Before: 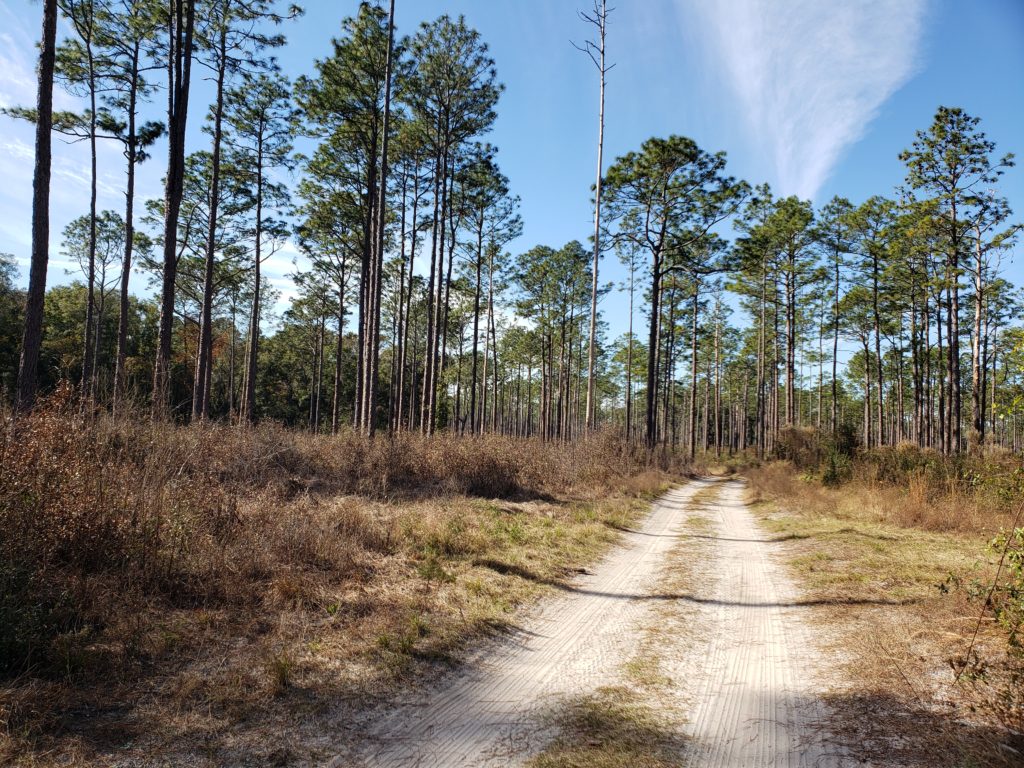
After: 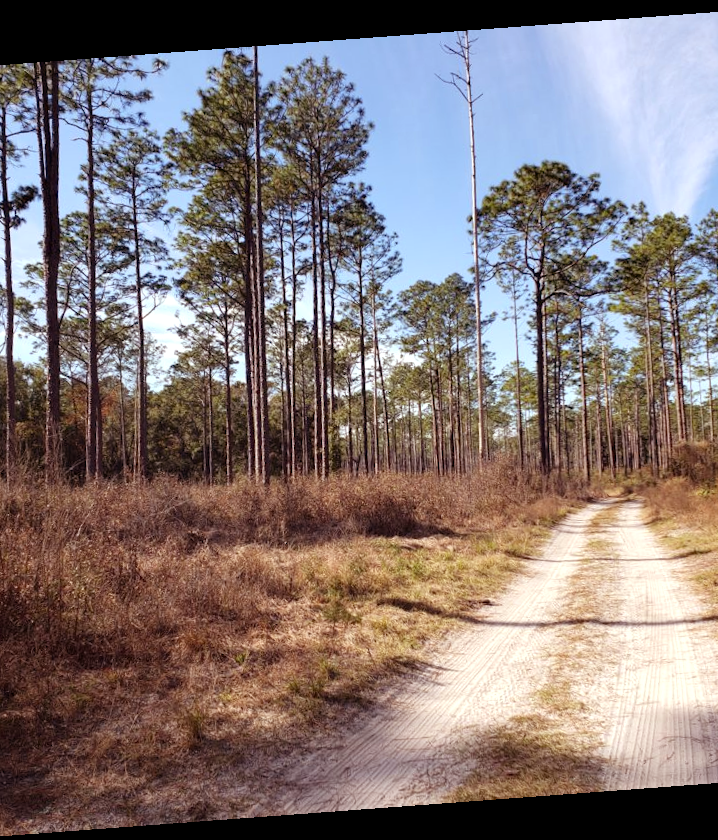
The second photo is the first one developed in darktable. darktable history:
crop and rotate: left 12.648%, right 20.685%
vibrance: vibrance 0%
rgb levels: mode RGB, independent channels, levels [[0, 0.474, 1], [0, 0.5, 1], [0, 0.5, 1]]
rotate and perspective: rotation -4.25°, automatic cropping off
exposure: exposure 0.191 EV, compensate highlight preservation false
